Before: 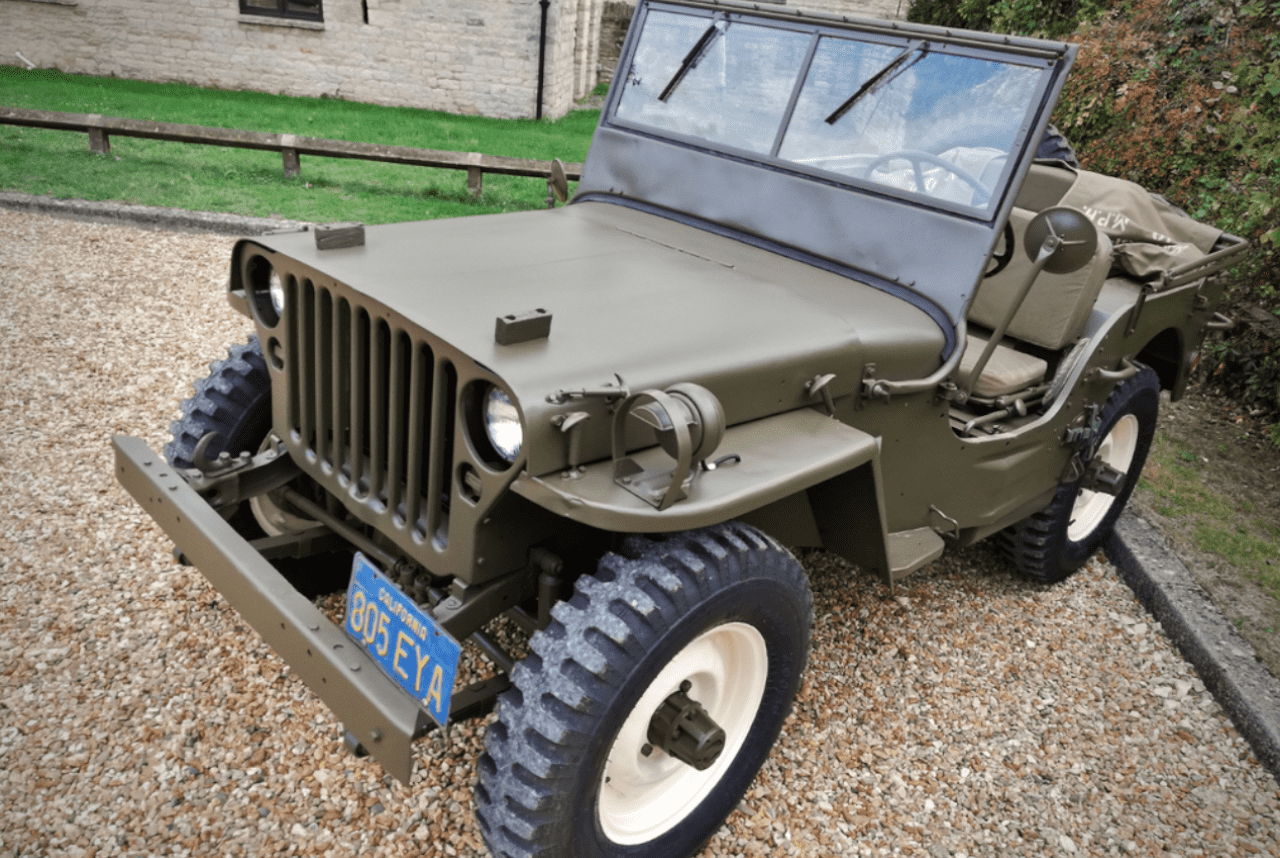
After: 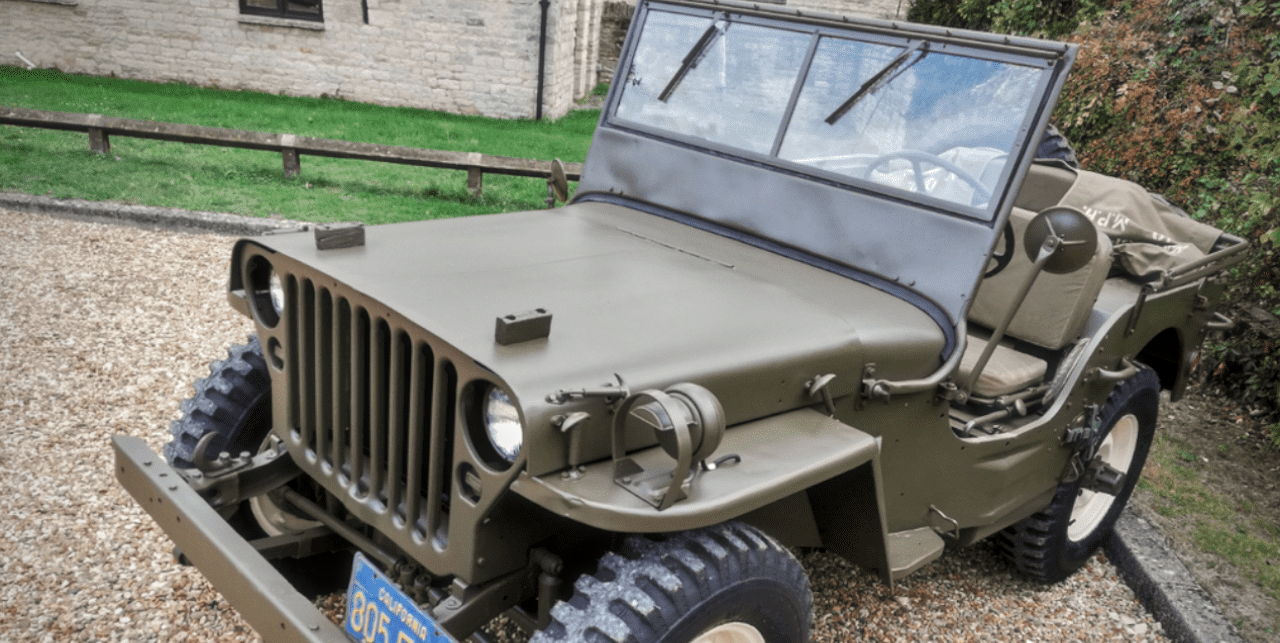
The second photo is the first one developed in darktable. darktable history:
haze removal: strength -0.1, adaptive false
crop: bottom 24.988%
local contrast: on, module defaults
